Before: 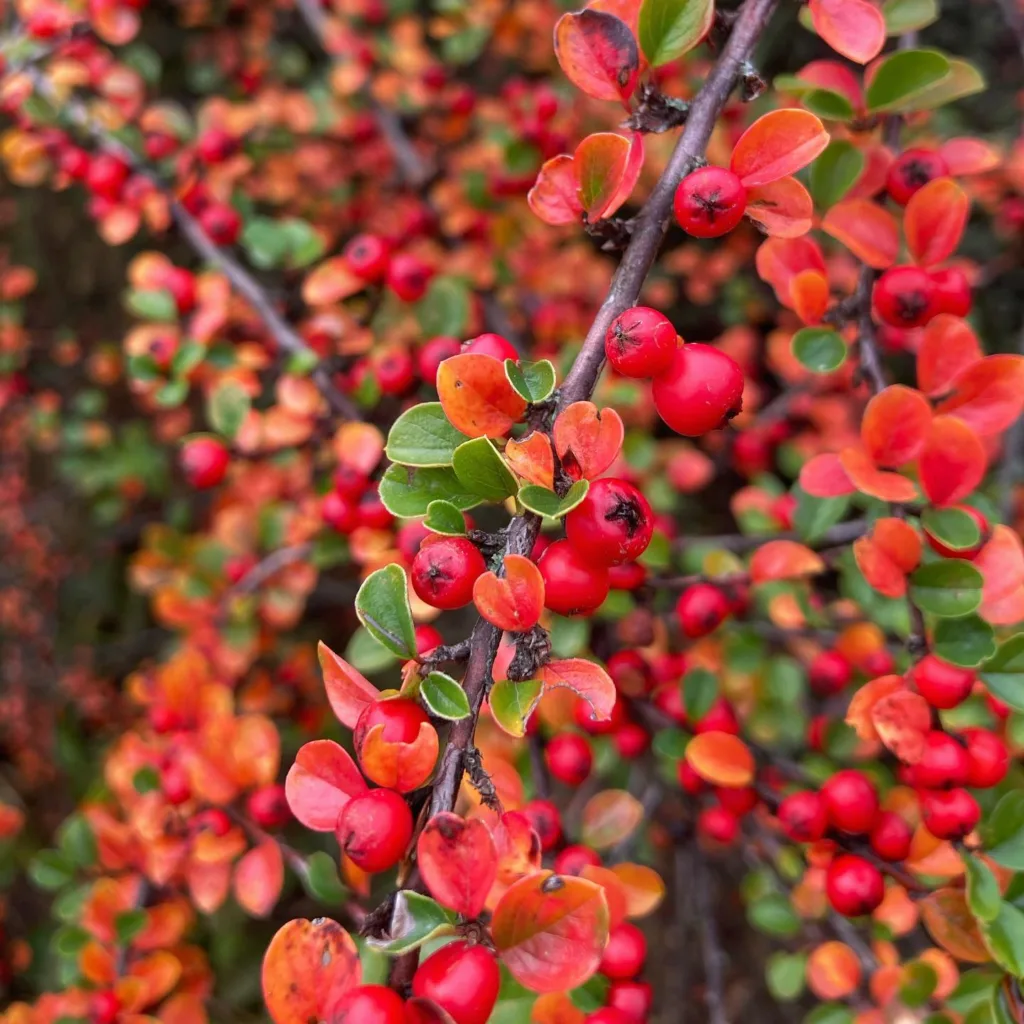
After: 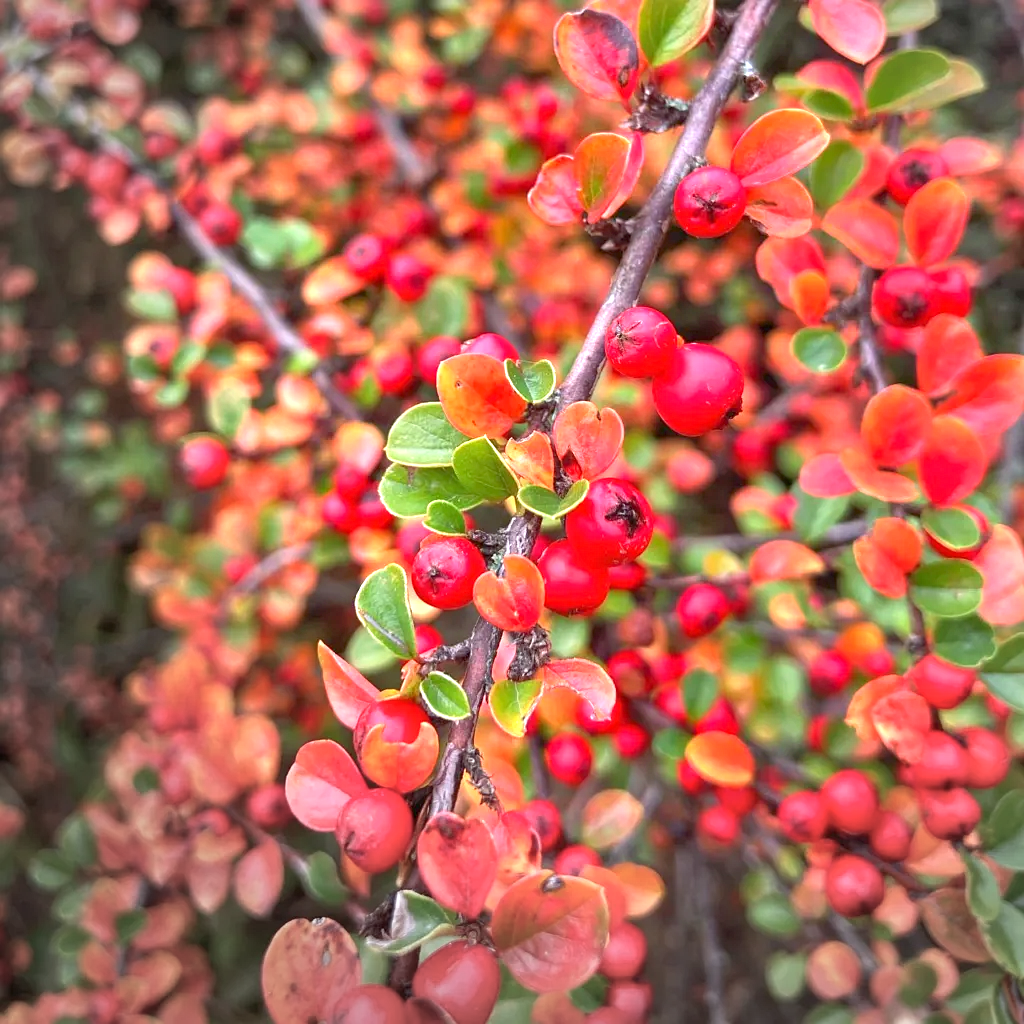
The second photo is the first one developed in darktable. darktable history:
exposure: exposure 0.95 EV, compensate highlight preservation false
vignetting: fall-off start 73.57%, center (0.22, -0.235)
sharpen: radius 1.272, amount 0.305, threshold 0
tone equalizer: -8 EV 1 EV, -7 EV 1 EV, -6 EV 1 EV, -5 EV 1 EV, -4 EV 1 EV, -3 EV 0.75 EV, -2 EV 0.5 EV, -1 EV 0.25 EV
